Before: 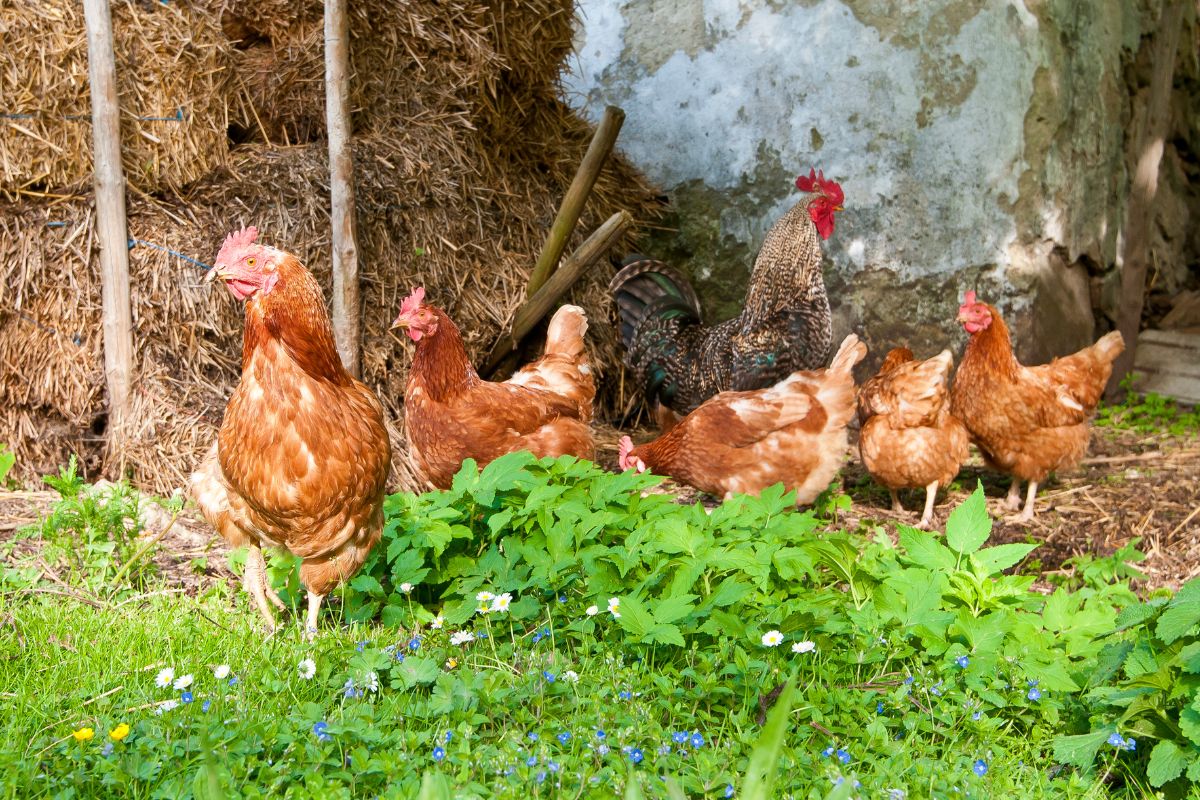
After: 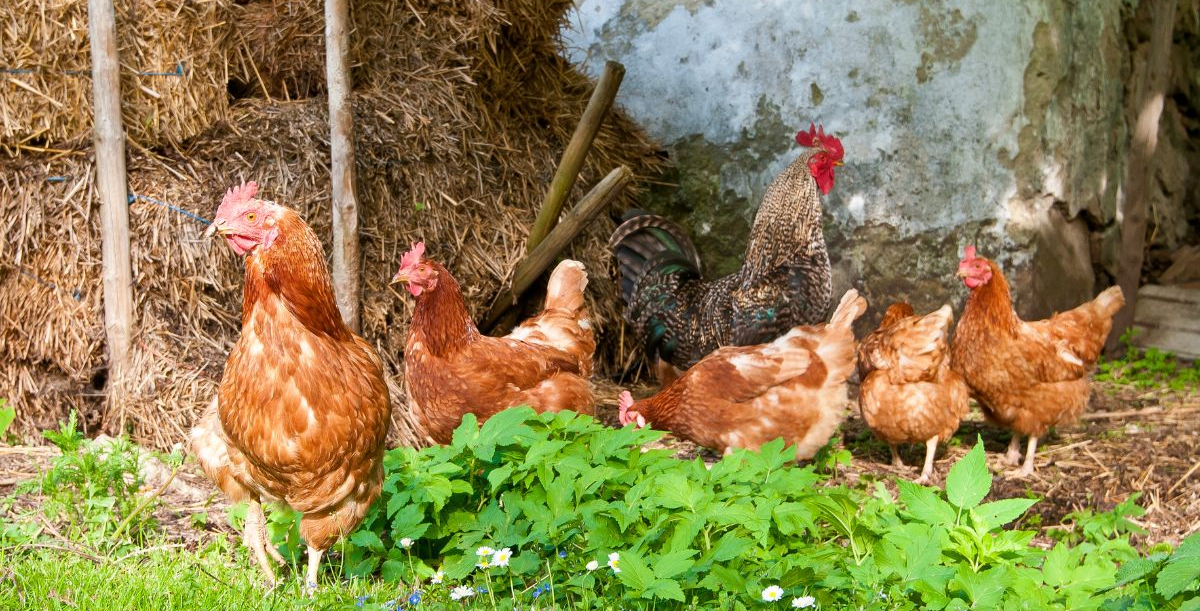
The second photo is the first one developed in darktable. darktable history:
crop: top 5.686%, bottom 17.857%
